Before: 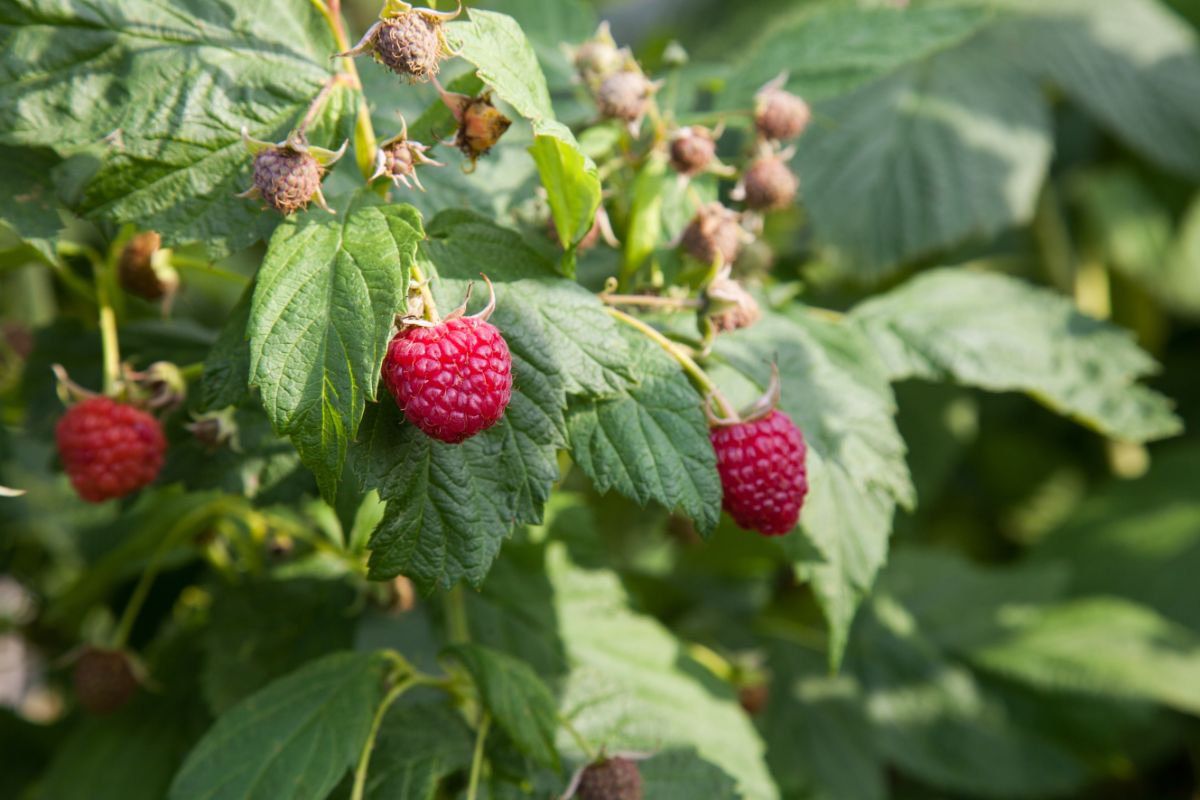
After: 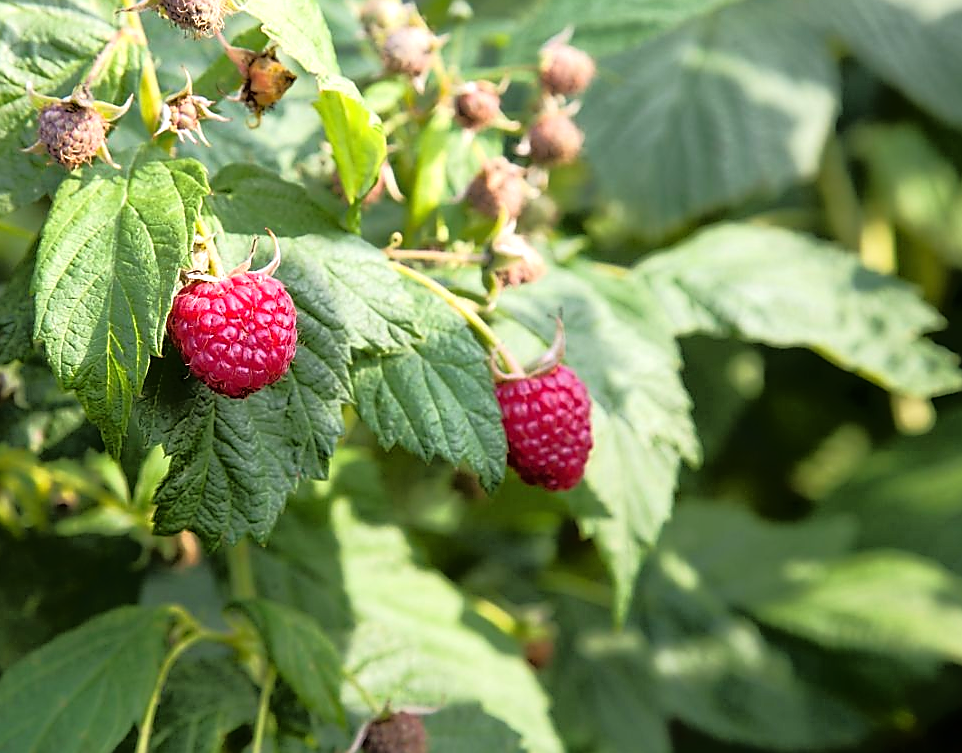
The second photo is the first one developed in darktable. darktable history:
exposure: black level correction 0, exposure 0.5 EV, compensate exposure bias true, compensate highlight preservation false
sharpen: radius 1.353, amount 1.238, threshold 0.791
tone equalizer: -8 EV -1.87 EV, -7 EV -1.2 EV, -6 EV -1.6 EV, edges refinement/feathering 500, mask exposure compensation -1.57 EV, preserve details no
crop and rotate: left 17.971%, top 5.79%, right 1.814%
